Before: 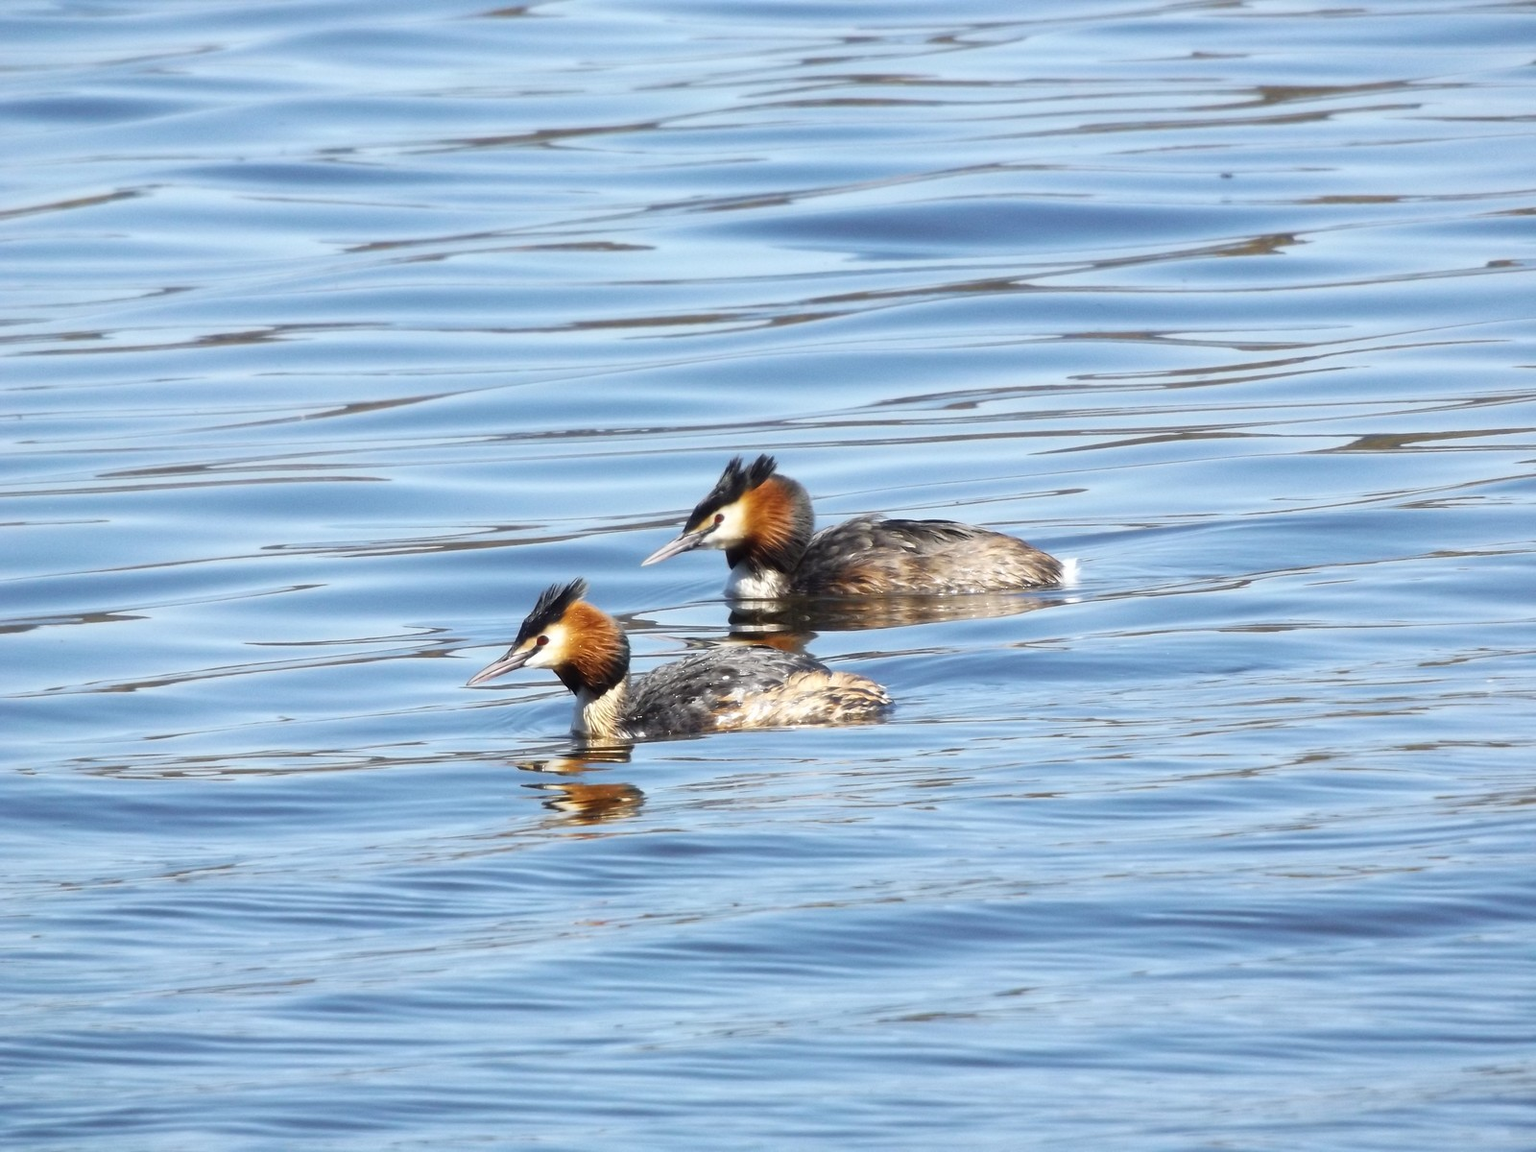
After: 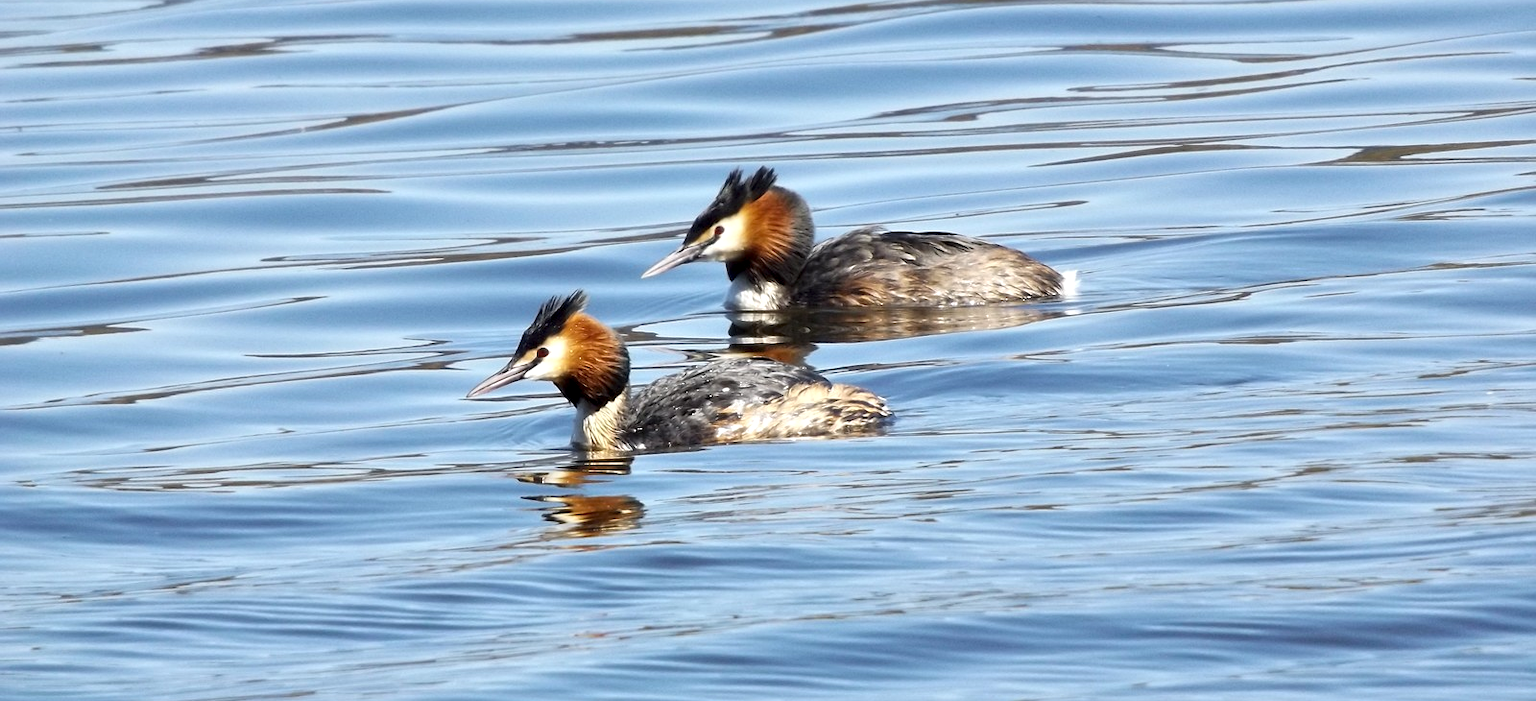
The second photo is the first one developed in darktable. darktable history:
crop and rotate: top 25.01%, bottom 13.994%
tone equalizer: on, module defaults
contrast equalizer: y [[0.6 ×6], [0.55 ×6], [0 ×6], [0 ×6], [0 ×6]], mix 0.304
sharpen: amount 0.211
